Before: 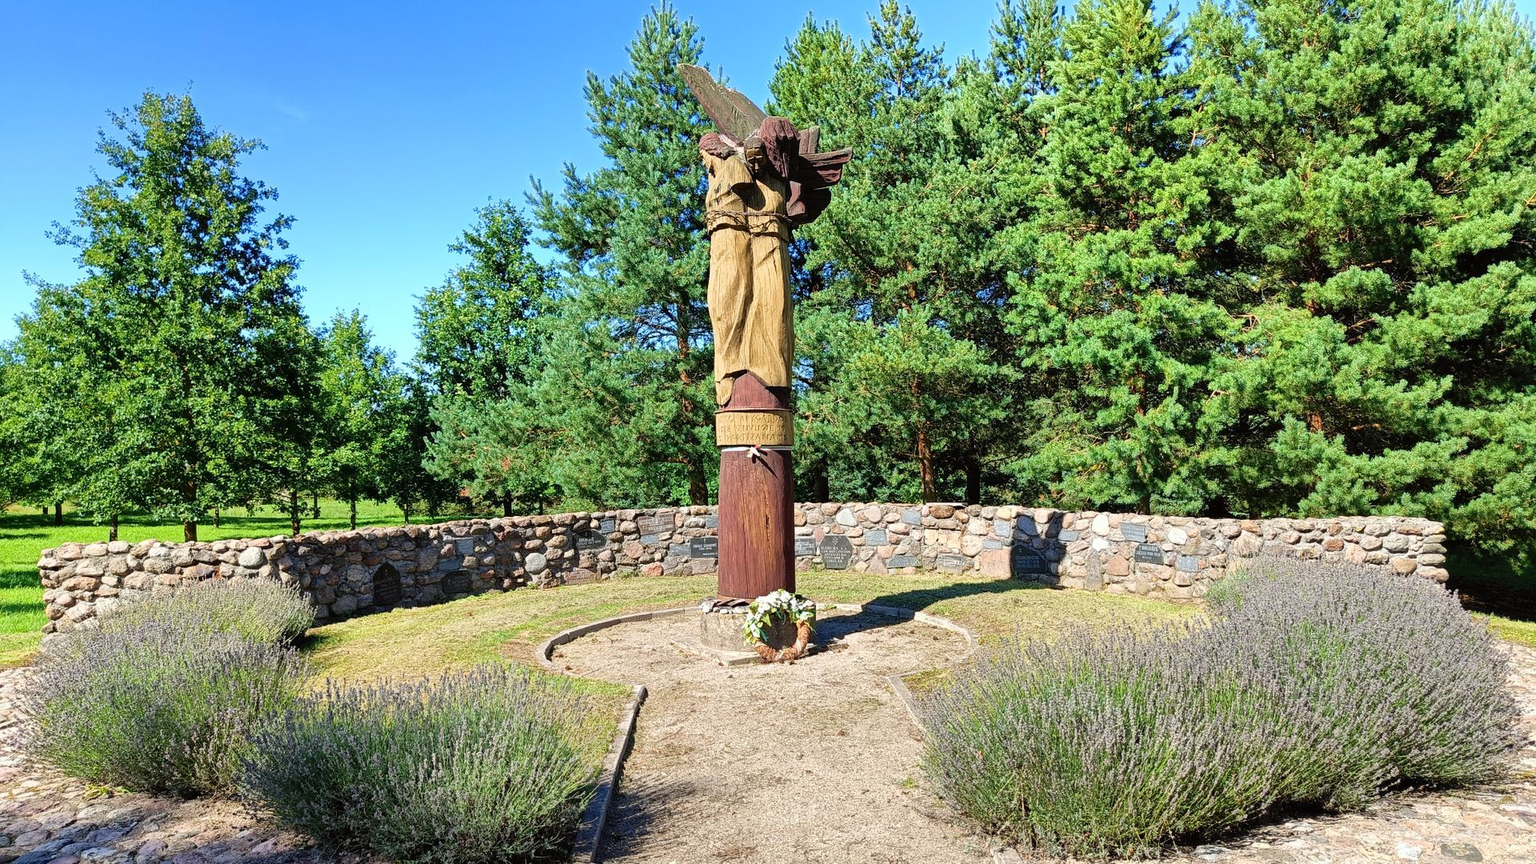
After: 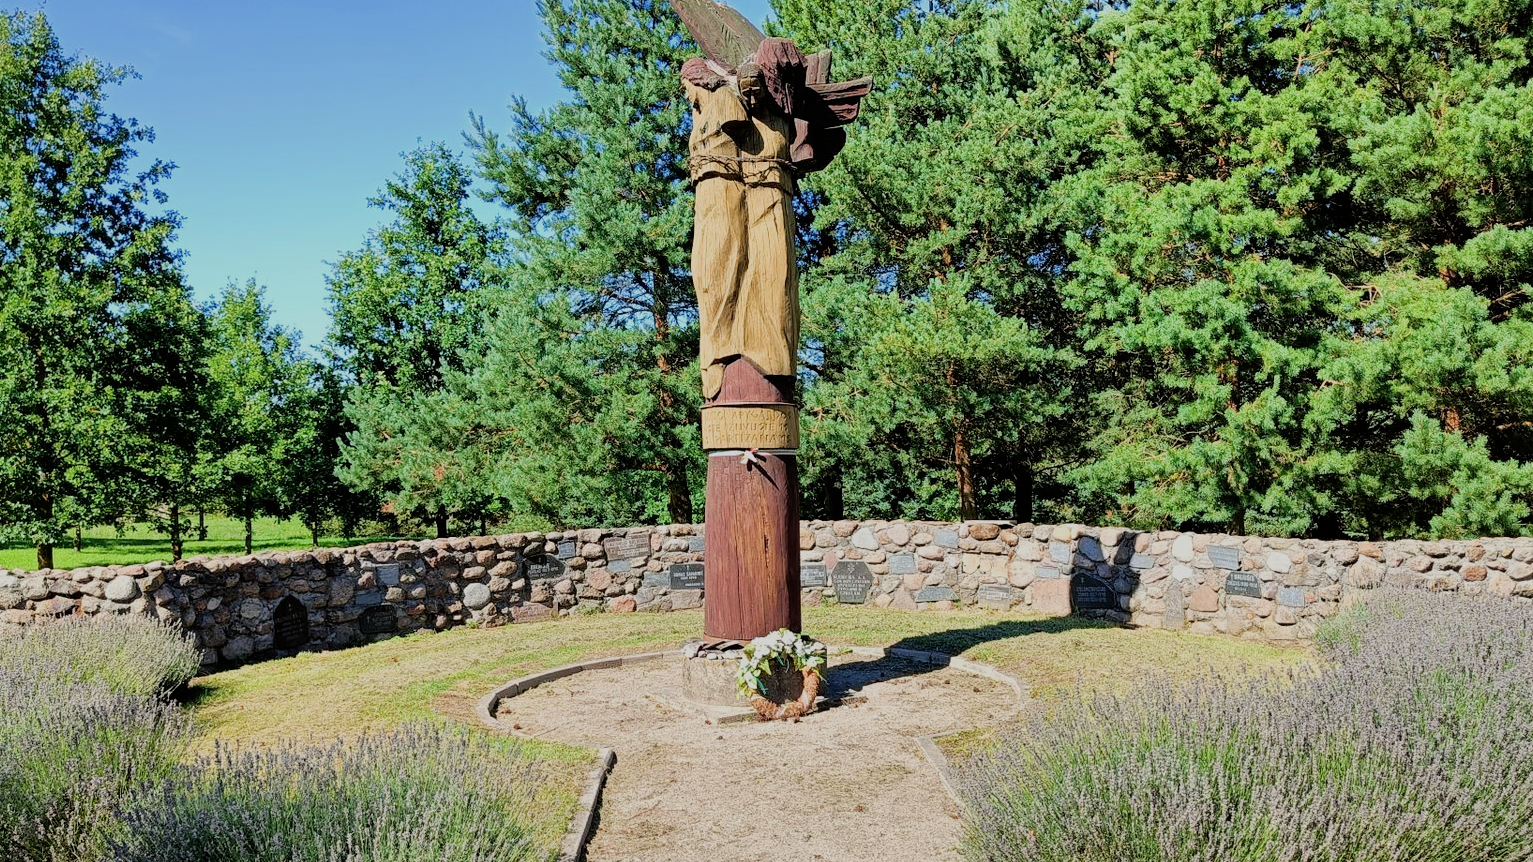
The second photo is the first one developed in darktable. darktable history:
crop and rotate: left 10.068%, top 10.078%, right 10.067%, bottom 10.058%
filmic rgb: black relative exposure -7.65 EV, white relative exposure 4.56 EV, threshold 6 EV, hardness 3.61, enable highlight reconstruction true
